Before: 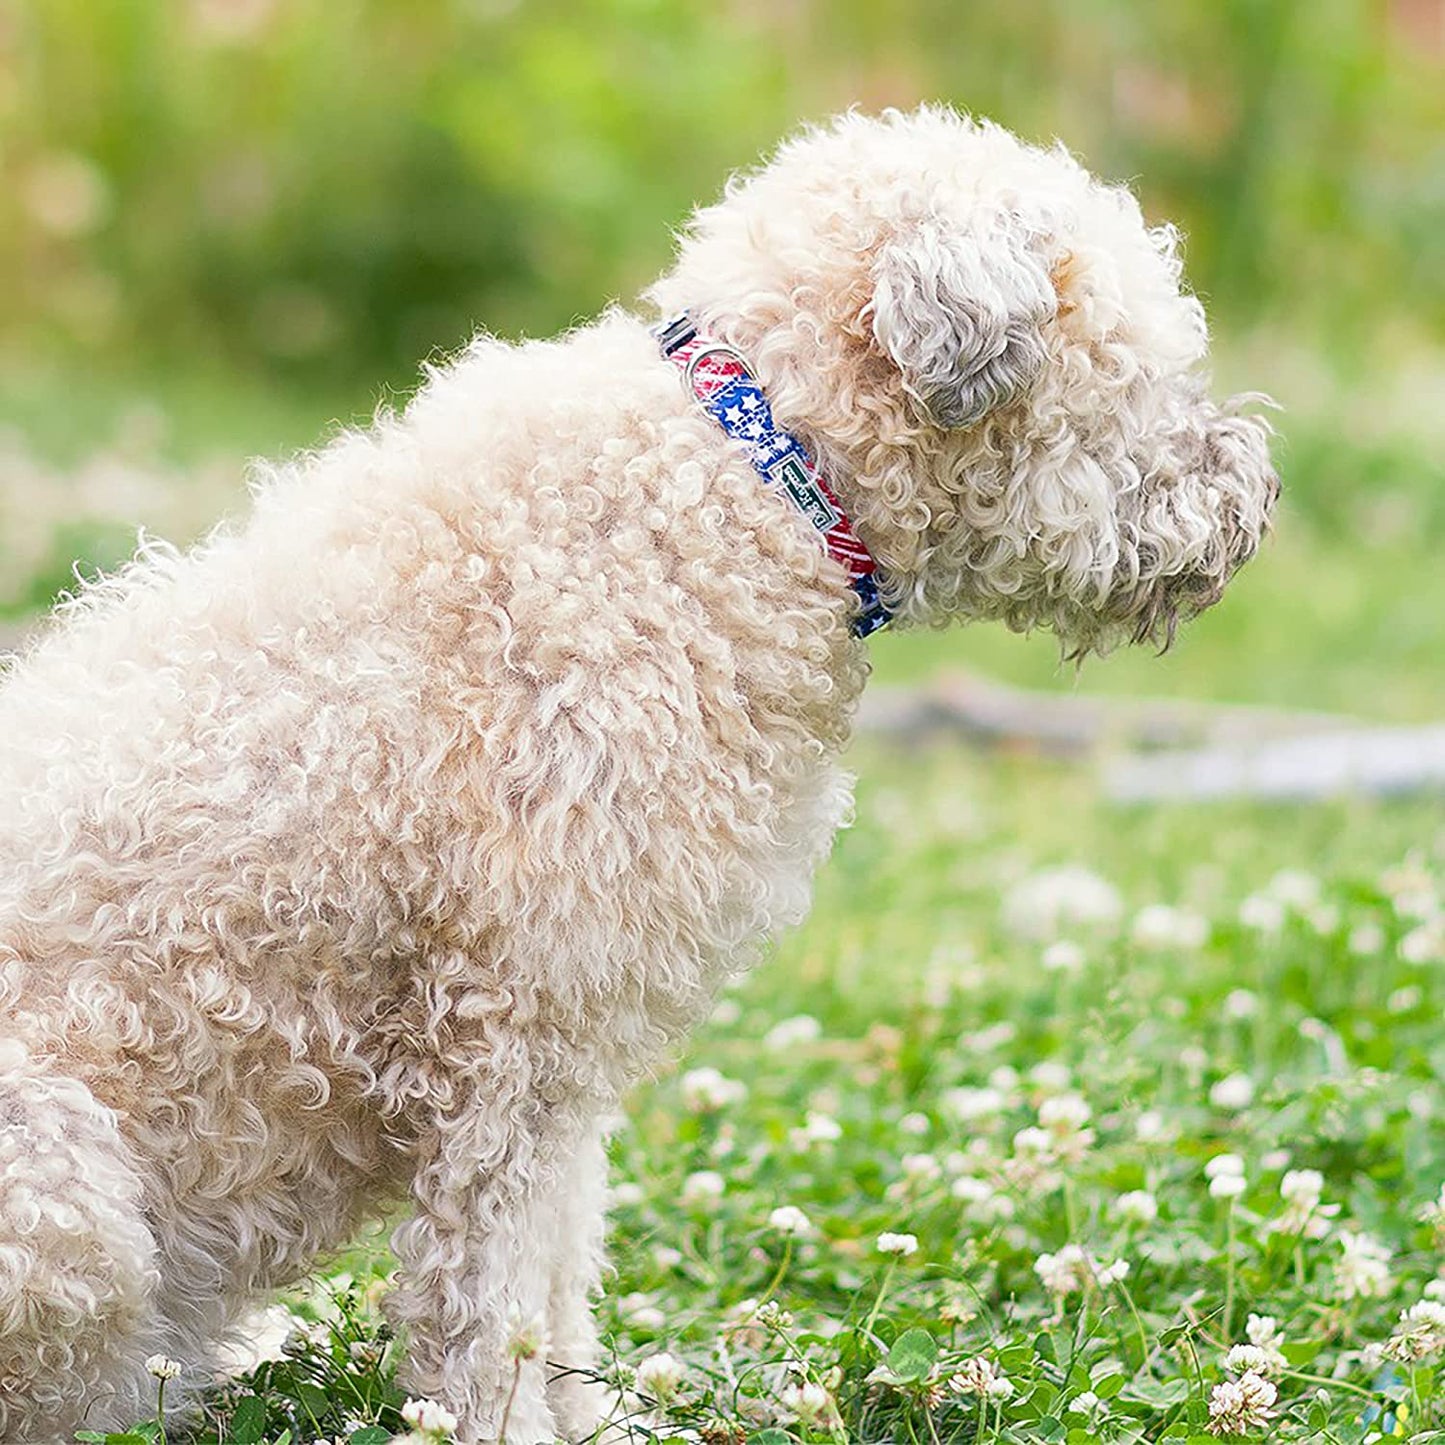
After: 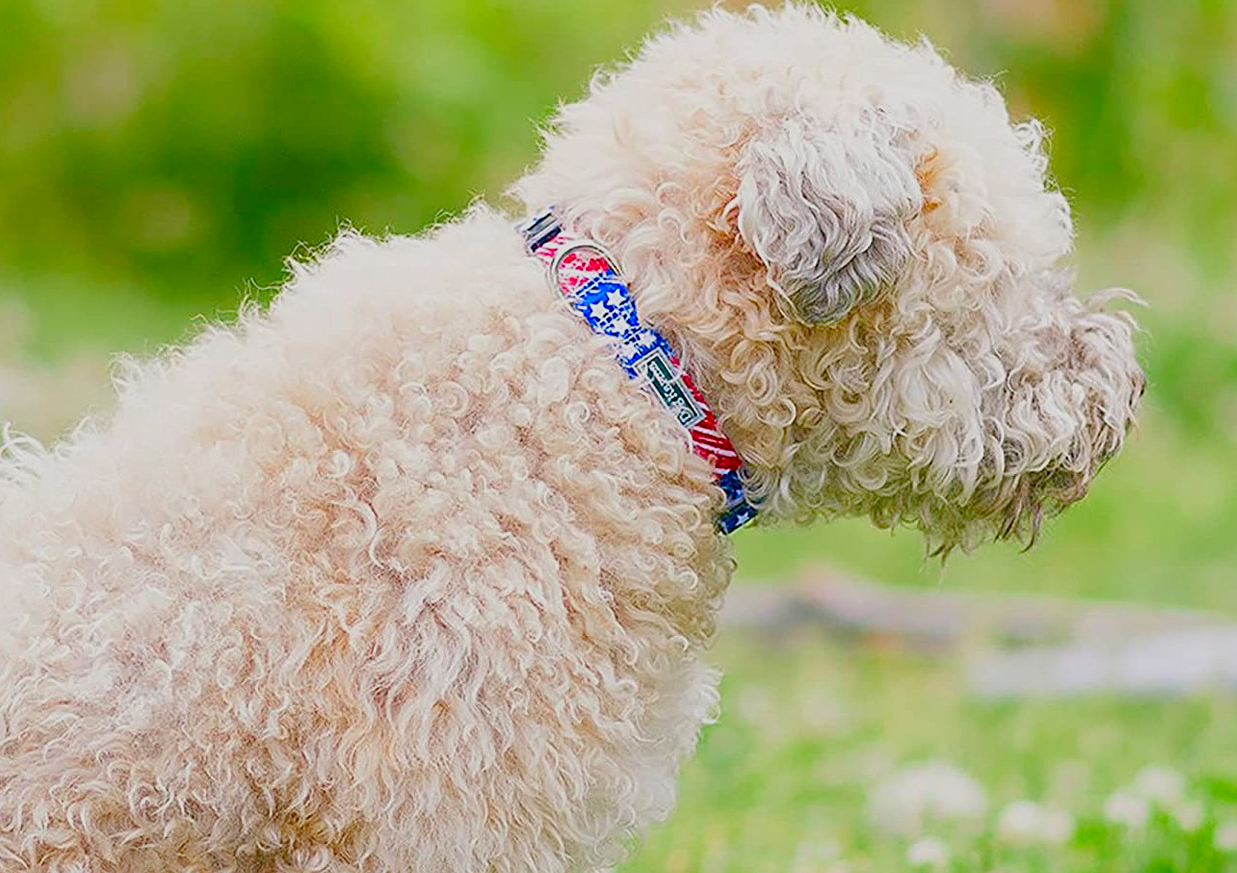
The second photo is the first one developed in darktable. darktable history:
sharpen: amount 0.2
color balance rgb: shadows lift › chroma 1%, shadows lift › hue 113°, highlights gain › chroma 0.2%, highlights gain › hue 333°, perceptual saturation grading › global saturation 20%, perceptual saturation grading › highlights -50%, perceptual saturation grading › shadows 25%, contrast -20%
contrast brightness saturation: saturation 0.5
crop and rotate: left 9.345%, top 7.22%, right 4.982%, bottom 32.331%
